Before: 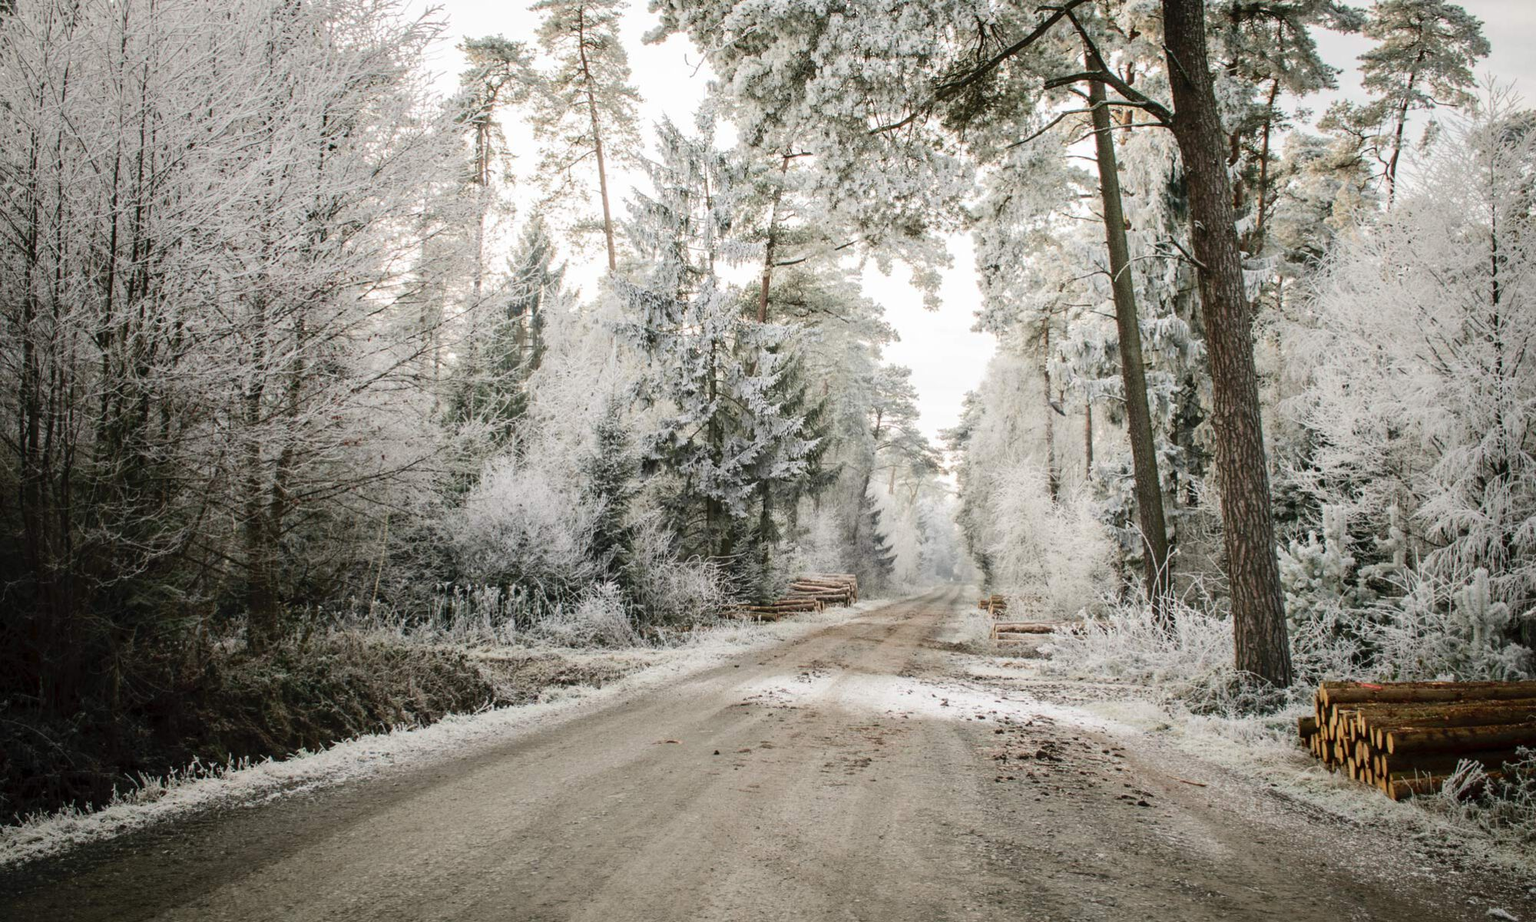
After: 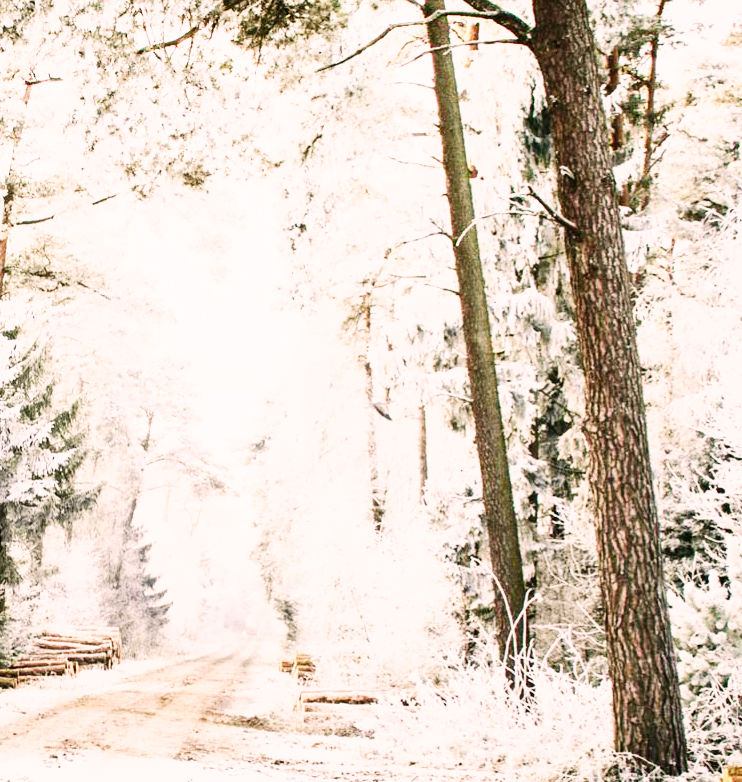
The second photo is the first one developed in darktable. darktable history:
crop and rotate: left 49.796%, top 10.107%, right 13.099%, bottom 24.739%
color correction: highlights a* 7.95, highlights b* 3.87
exposure: black level correction 0.001, exposure 0.5 EV, compensate exposure bias true, compensate highlight preservation false
base curve: curves: ch0 [(0, 0) (0.007, 0.004) (0.027, 0.03) (0.046, 0.07) (0.207, 0.54) (0.442, 0.872) (0.673, 0.972) (1, 1)], preserve colors none
